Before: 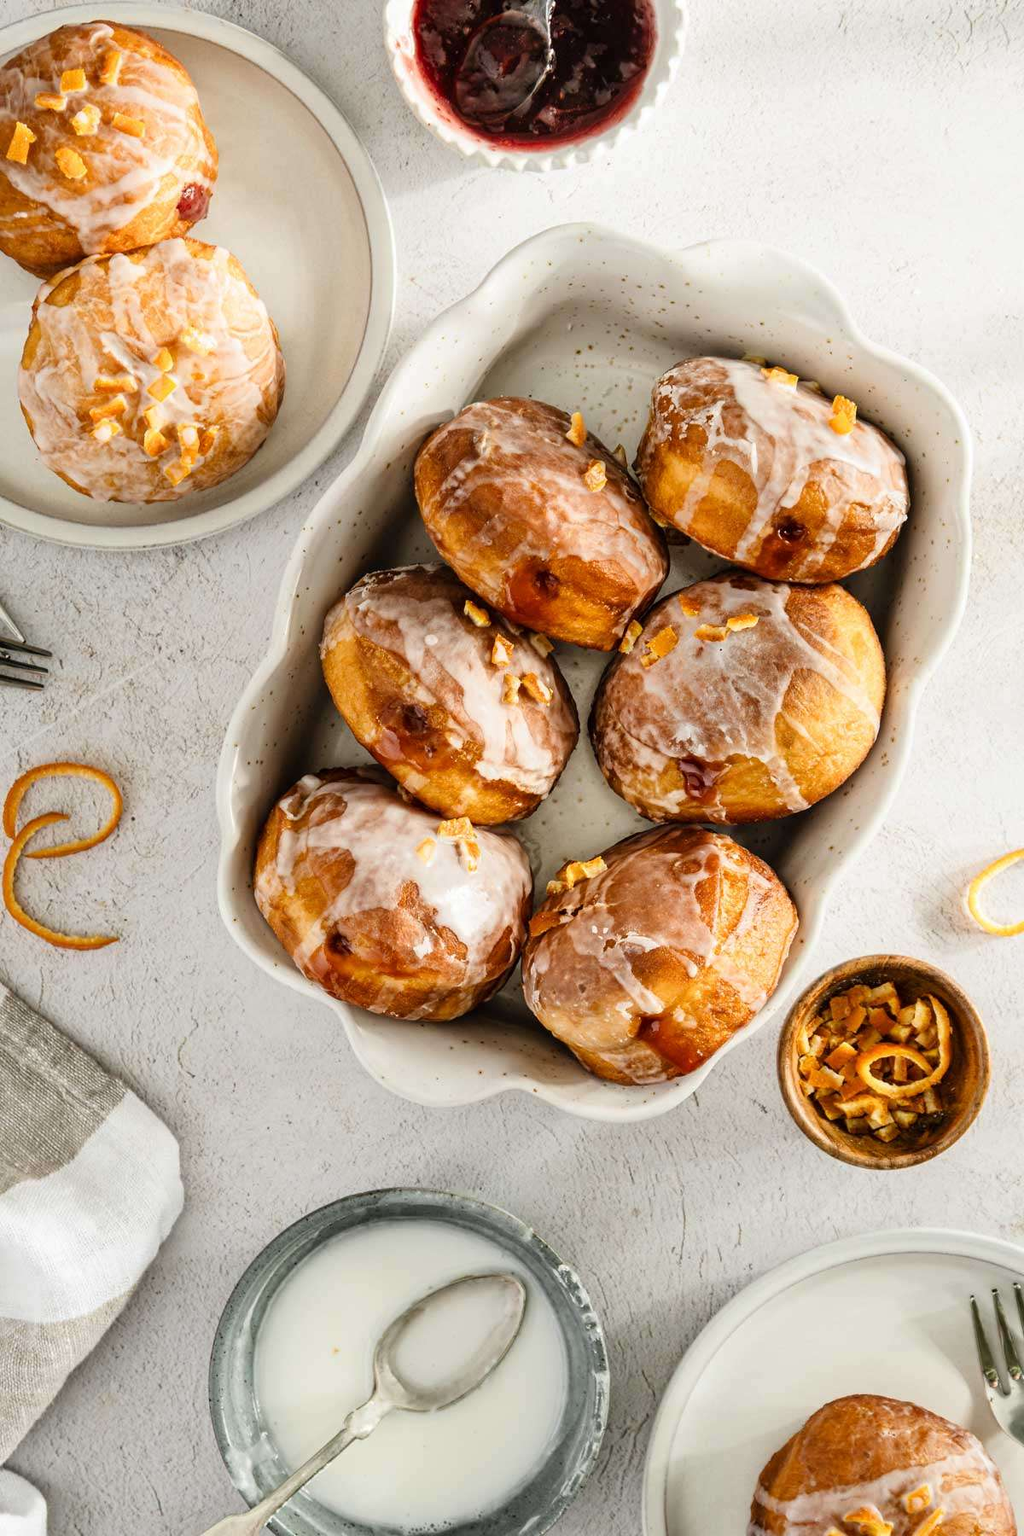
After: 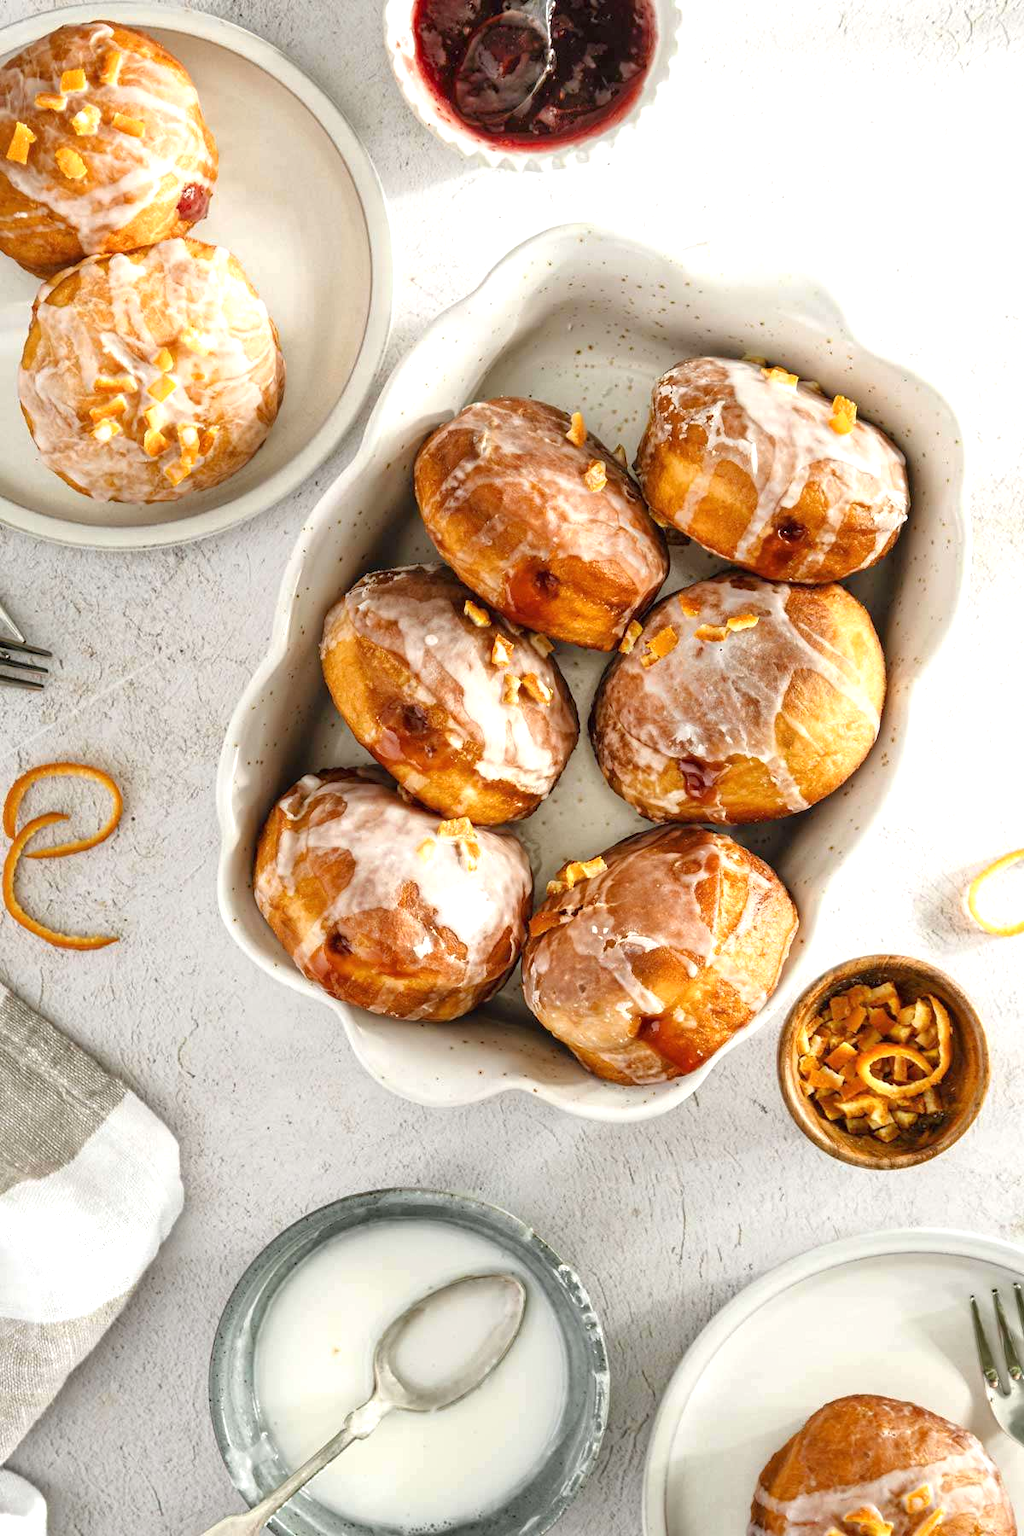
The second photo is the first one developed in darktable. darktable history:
tone equalizer: -8 EV 0.25 EV, -7 EV 0.417 EV, -6 EV 0.417 EV, -5 EV 0.25 EV, -3 EV -0.25 EV, -2 EV -0.417 EV, -1 EV -0.417 EV, +0 EV -0.25 EV, edges refinement/feathering 500, mask exposure compensation -1.57 EV, preserve details guided filter
exposure: black level correction 0, exposure 0.7 EV, compensate exposure bias true, compensate highlight preservation false
